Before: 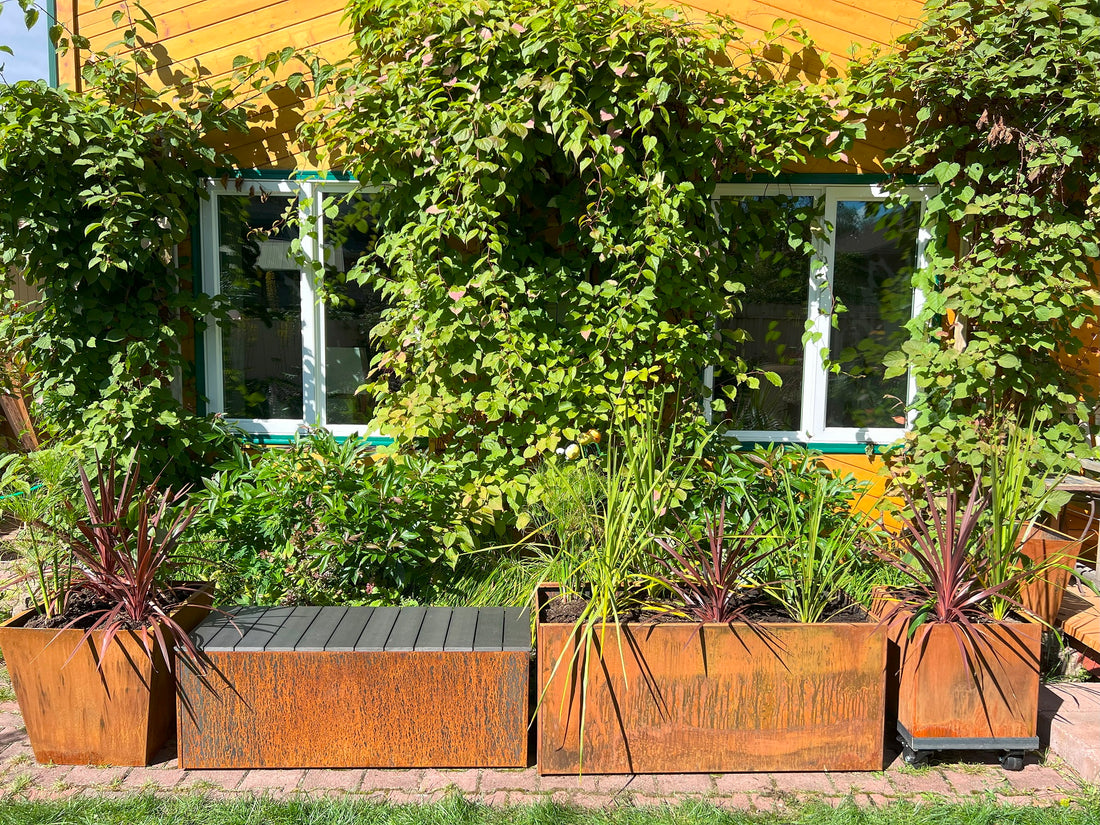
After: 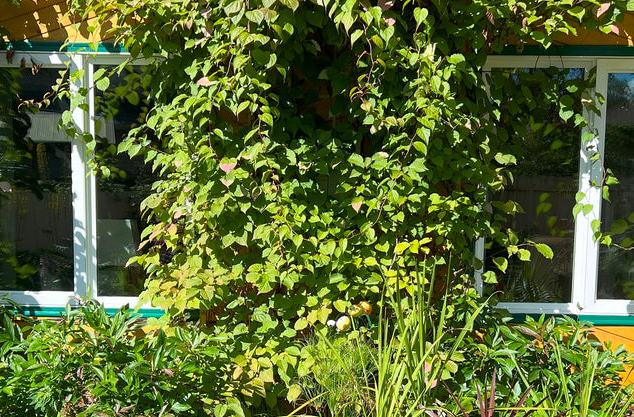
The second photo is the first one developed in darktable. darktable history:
crop: left 20.856%, top 15.532%, right 21.444%, bottom 33.846%
